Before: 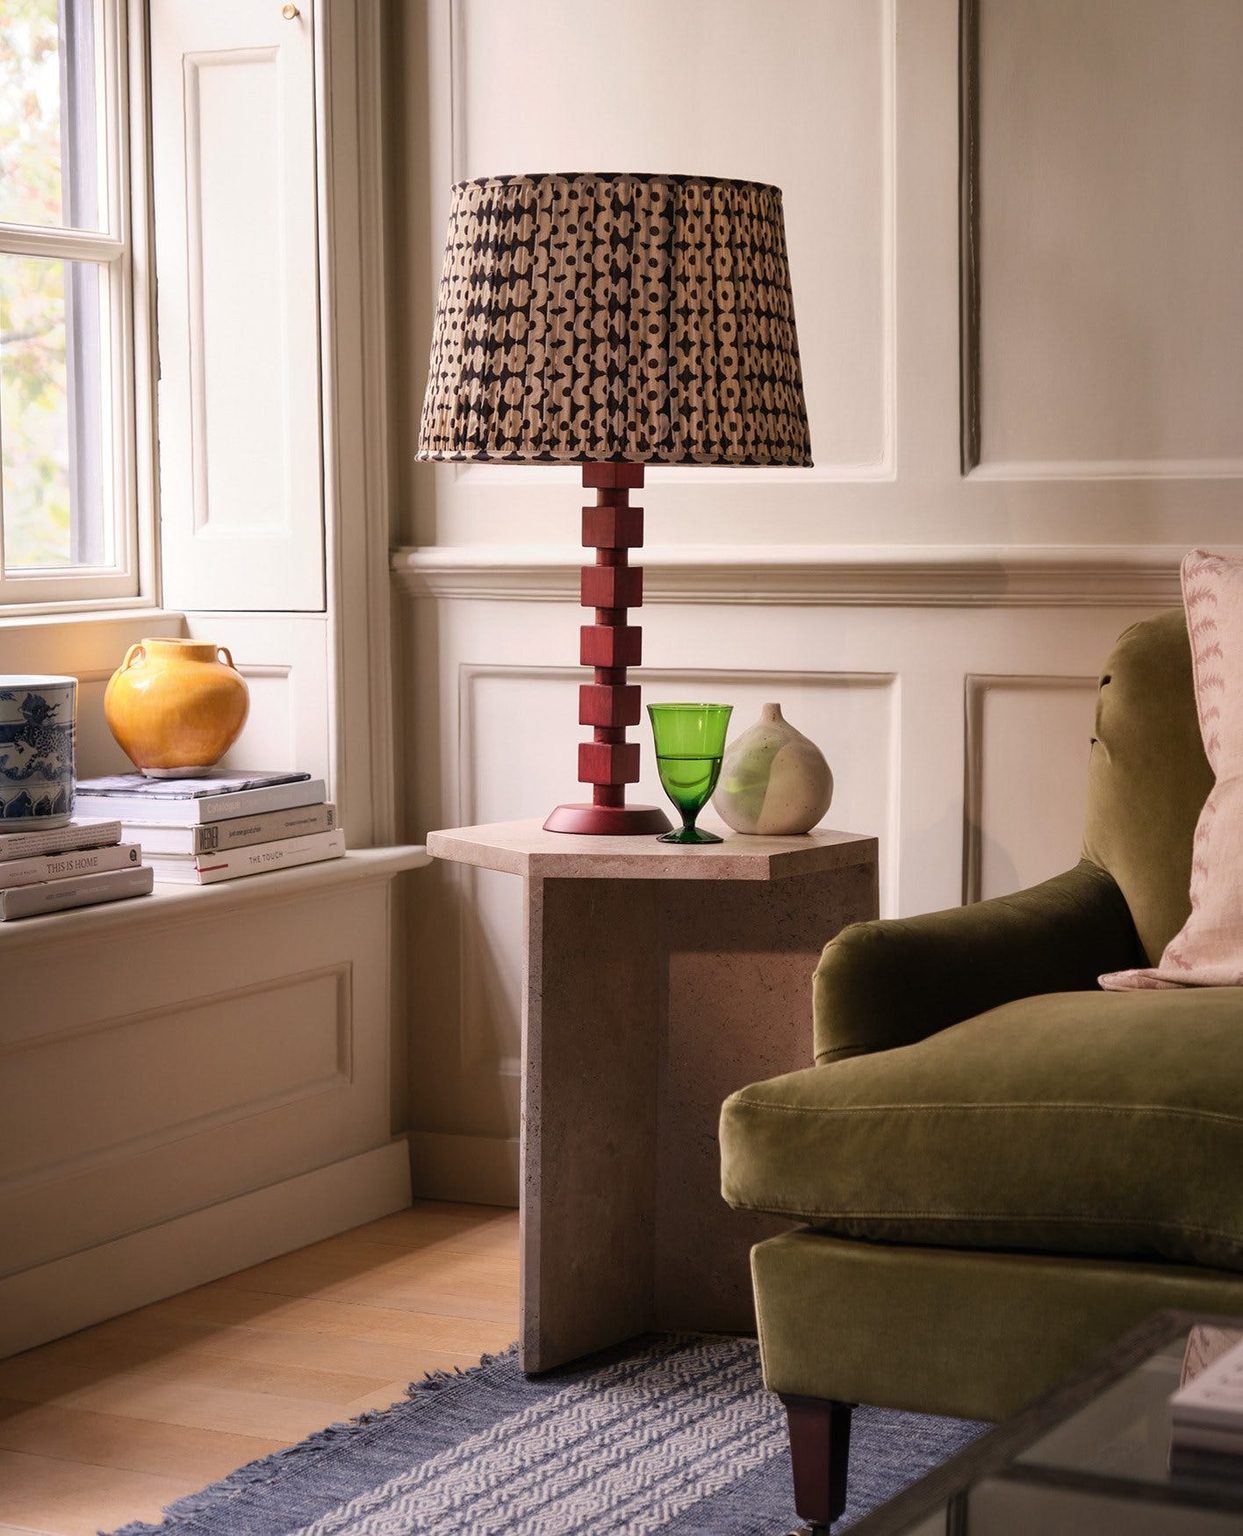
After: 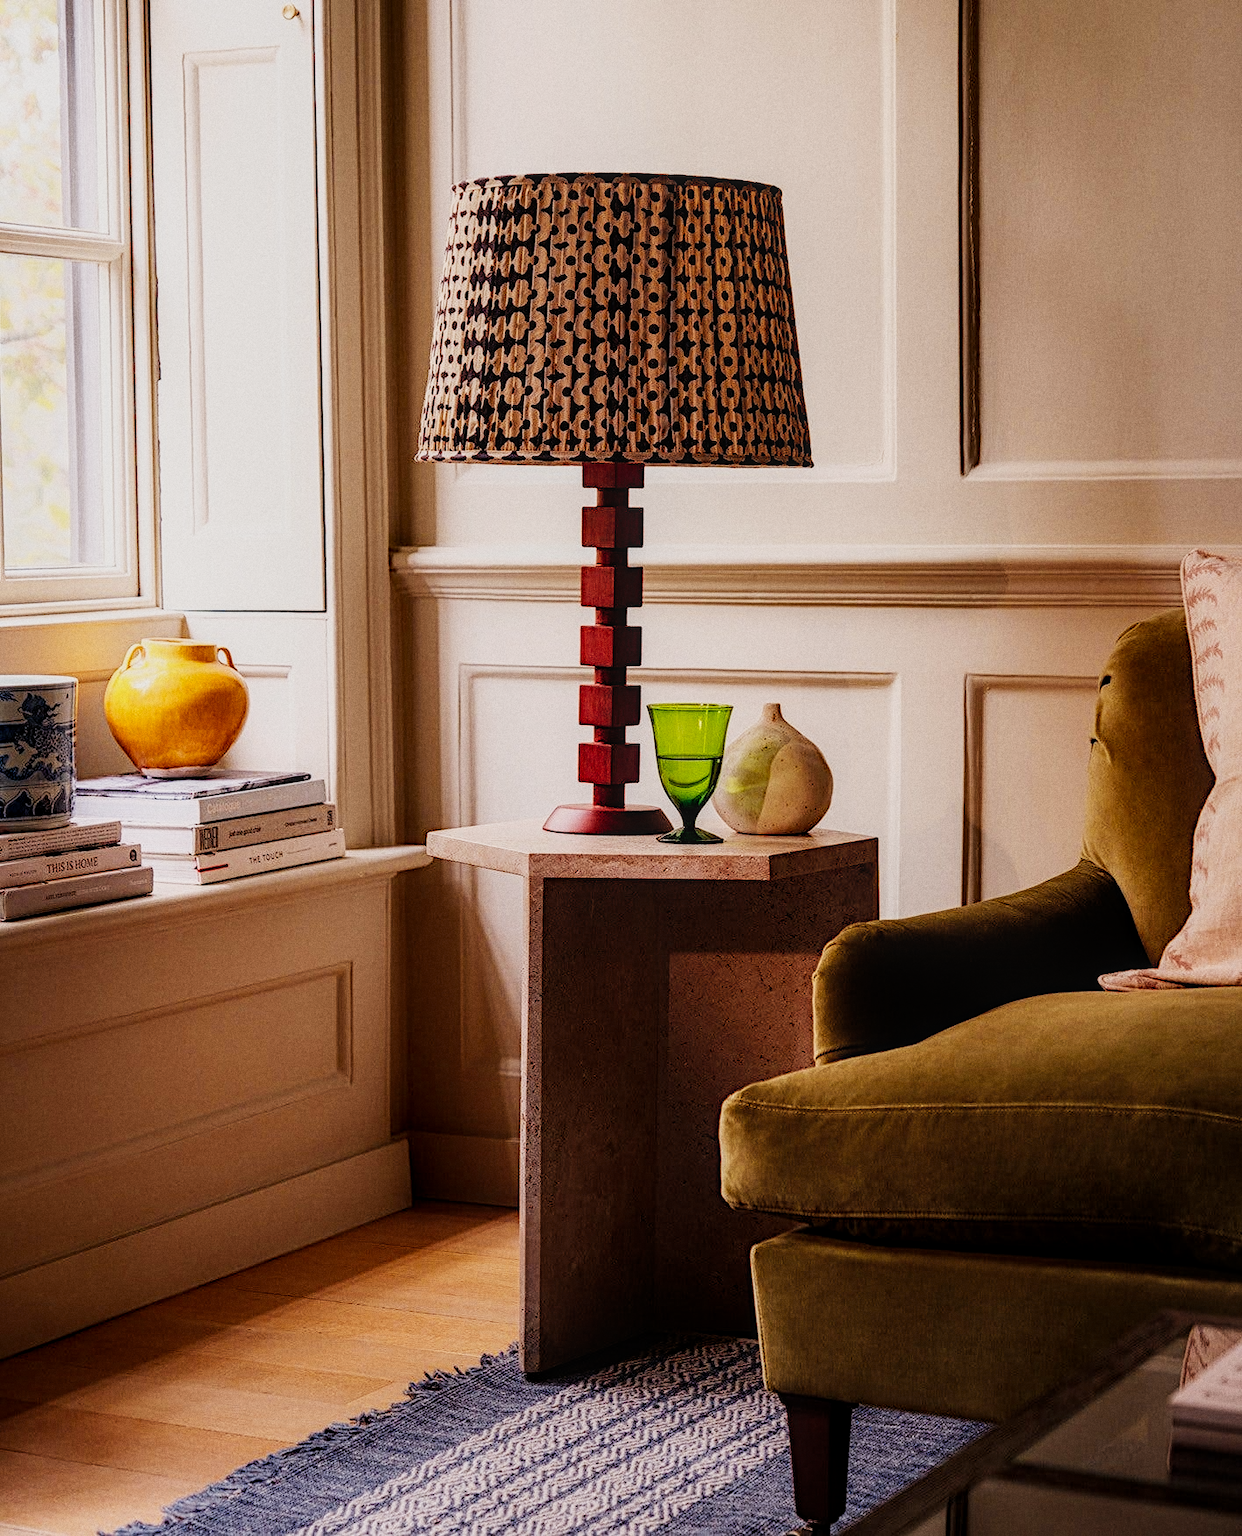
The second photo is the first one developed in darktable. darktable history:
diffuse or sharpen "_builtin_sharpen demosaicing | AA filter": edge sensitivity 1, 1st order anisotropy 100%, 2nd order anisotropy 100%, 3rd order anisotropy 100%, 4th order anisotropy 100%, 1st order speed -25%, 2nd order speed -25%, 3rd order speed -25%, 4th order speed -25%
diffuse or sharpen "bloom 10%": radius span 32, 1st order speed 50%, 2nd order speed 50%, 3rd order speed 50%, 4th order speed 50% | blend: blend mode normal, opacity 10%; mask: uniform (no mask)
grain "film": coarseness 0.09 ISO
color balance rgb: shadows lift › chroma 2%, shadows lift › hue 50°, power › hue 60°, highlights gain › chroma 1%, highlights gain › hue 60°, global offset › luminance 0.25%, global vibrance 30%
sigmoid: contrast 1.8, skew -0.2, preserve hue 0%, red attenuation 0.1, red rotation 0.035, green attenuation 0.1, green rotation -0.017, blue attenuation 0.15, blue rotation -0.052, base primaries Rec2020
color equalizer: saturation › orange 1.04, saturation › green 0.92, saturation › blue 1.05, hue › red 2.4, hue › yellow -4.8, hue › green 2.4, brightness › red 0.927, brightness › orange 1.04, brightness › yellow 1.04, brightness › green 0.9, brightness › cyan 0.953, brightness › blue 0.92, brightness › lavender 0.98, brightness › magenta 0.98 | blend: blend mode normal, opacity 100%; mask: uniform (no mask)
rgb primaries: red hue 0.035, red purity 1.1, green hue 0.017, blue hue -0.087, blue purity 1.1
local contrast: on, module defaults
contrast equalizer: y [[0.5, 0.486, 0.447, 0.446, 0.489, 0.5], [0.5 ×6], [0.5 ×6], [0 ×6], [0 ×6]]
